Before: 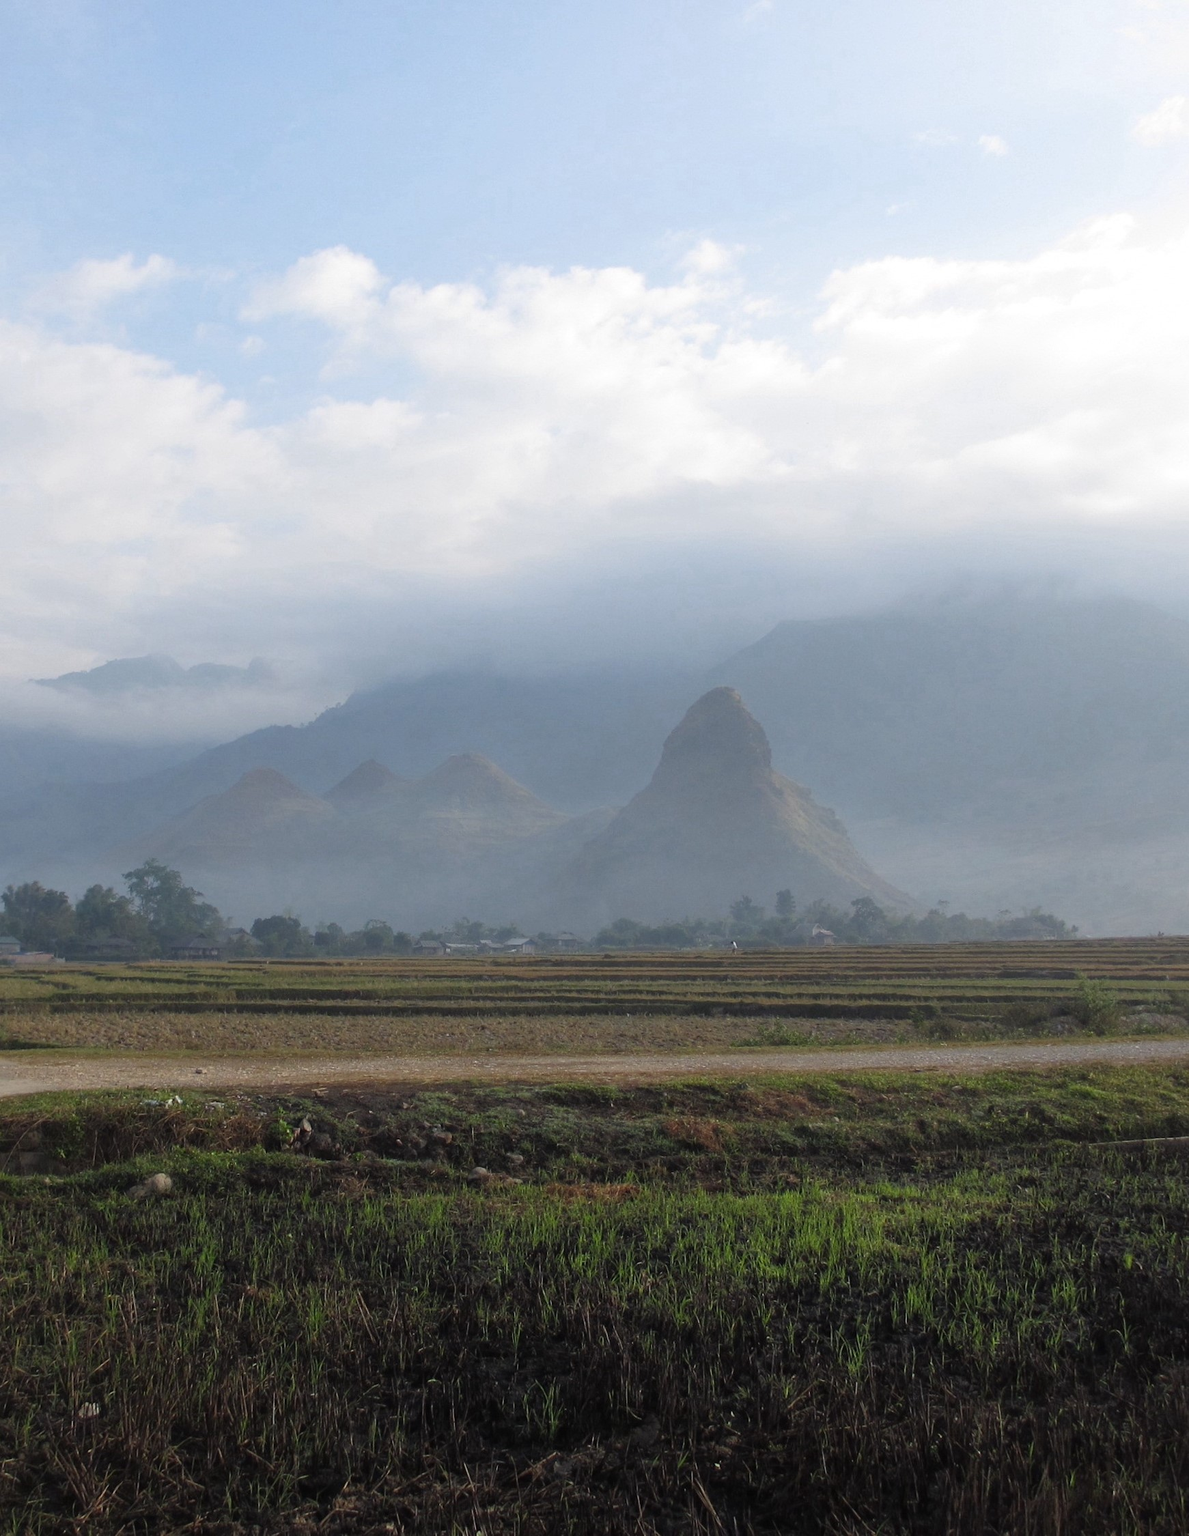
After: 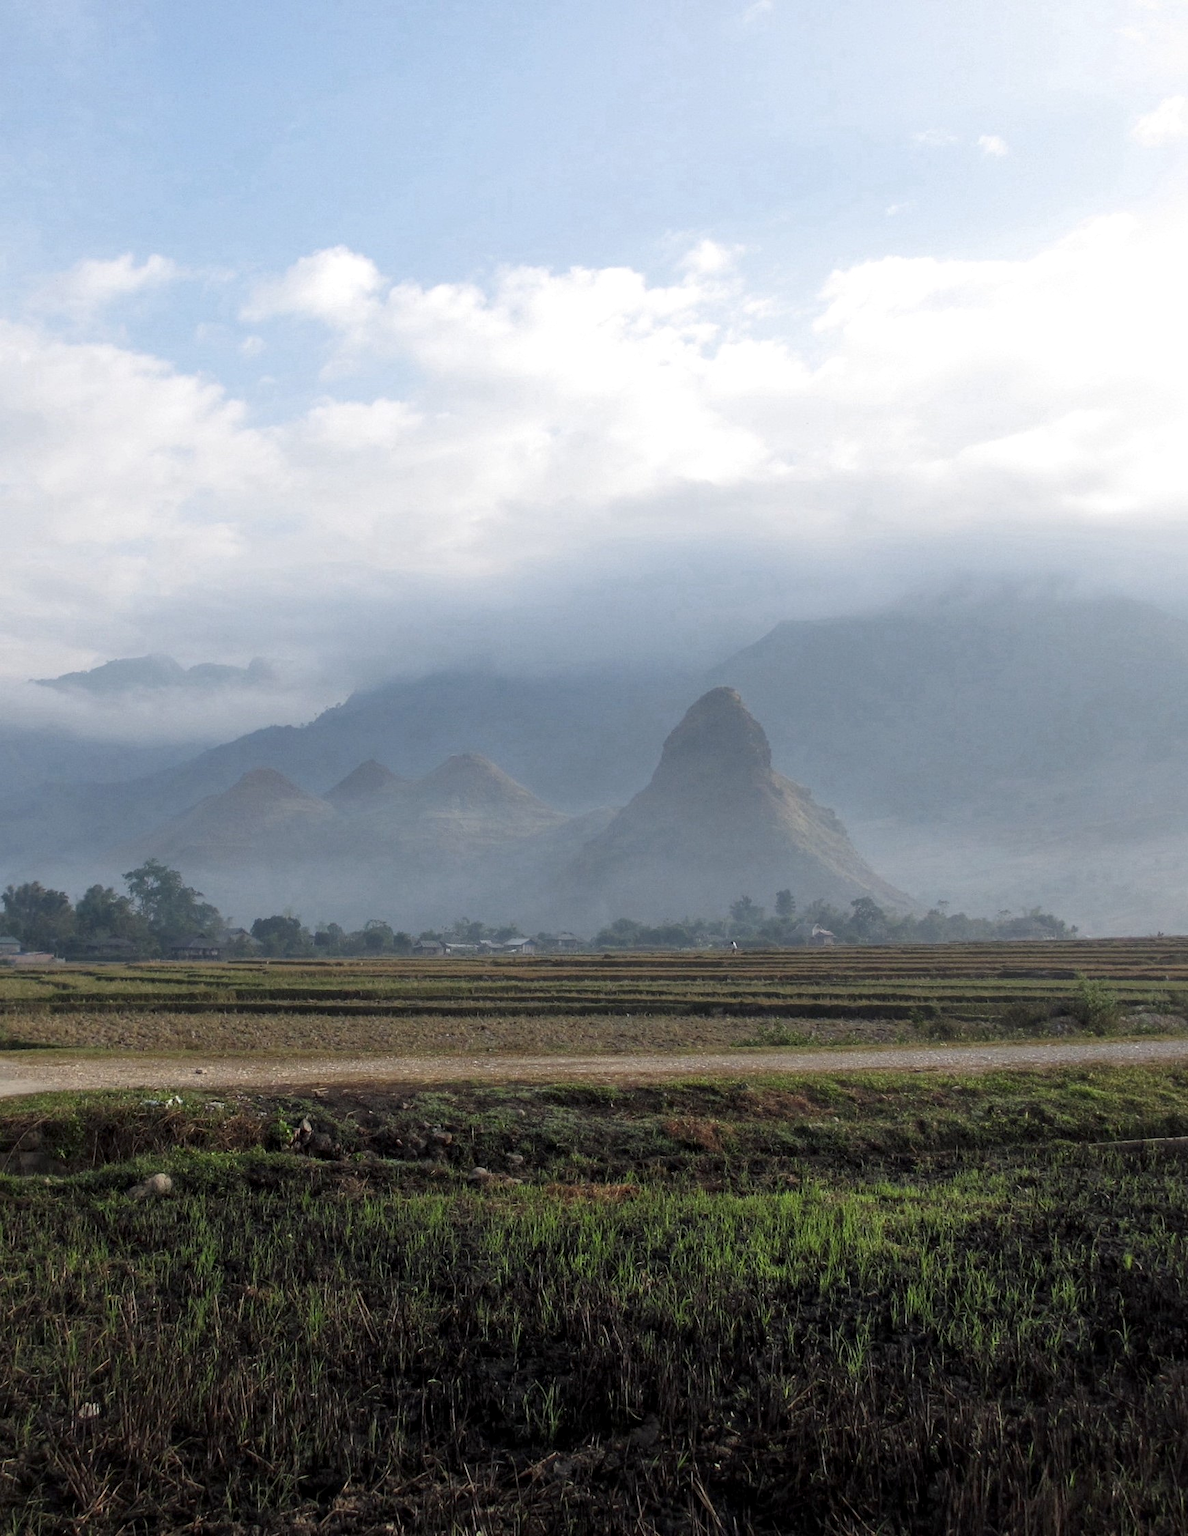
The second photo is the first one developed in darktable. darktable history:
local contrast: highlights 42%, shadows 61%, detail 136%, midtone range 0.515
